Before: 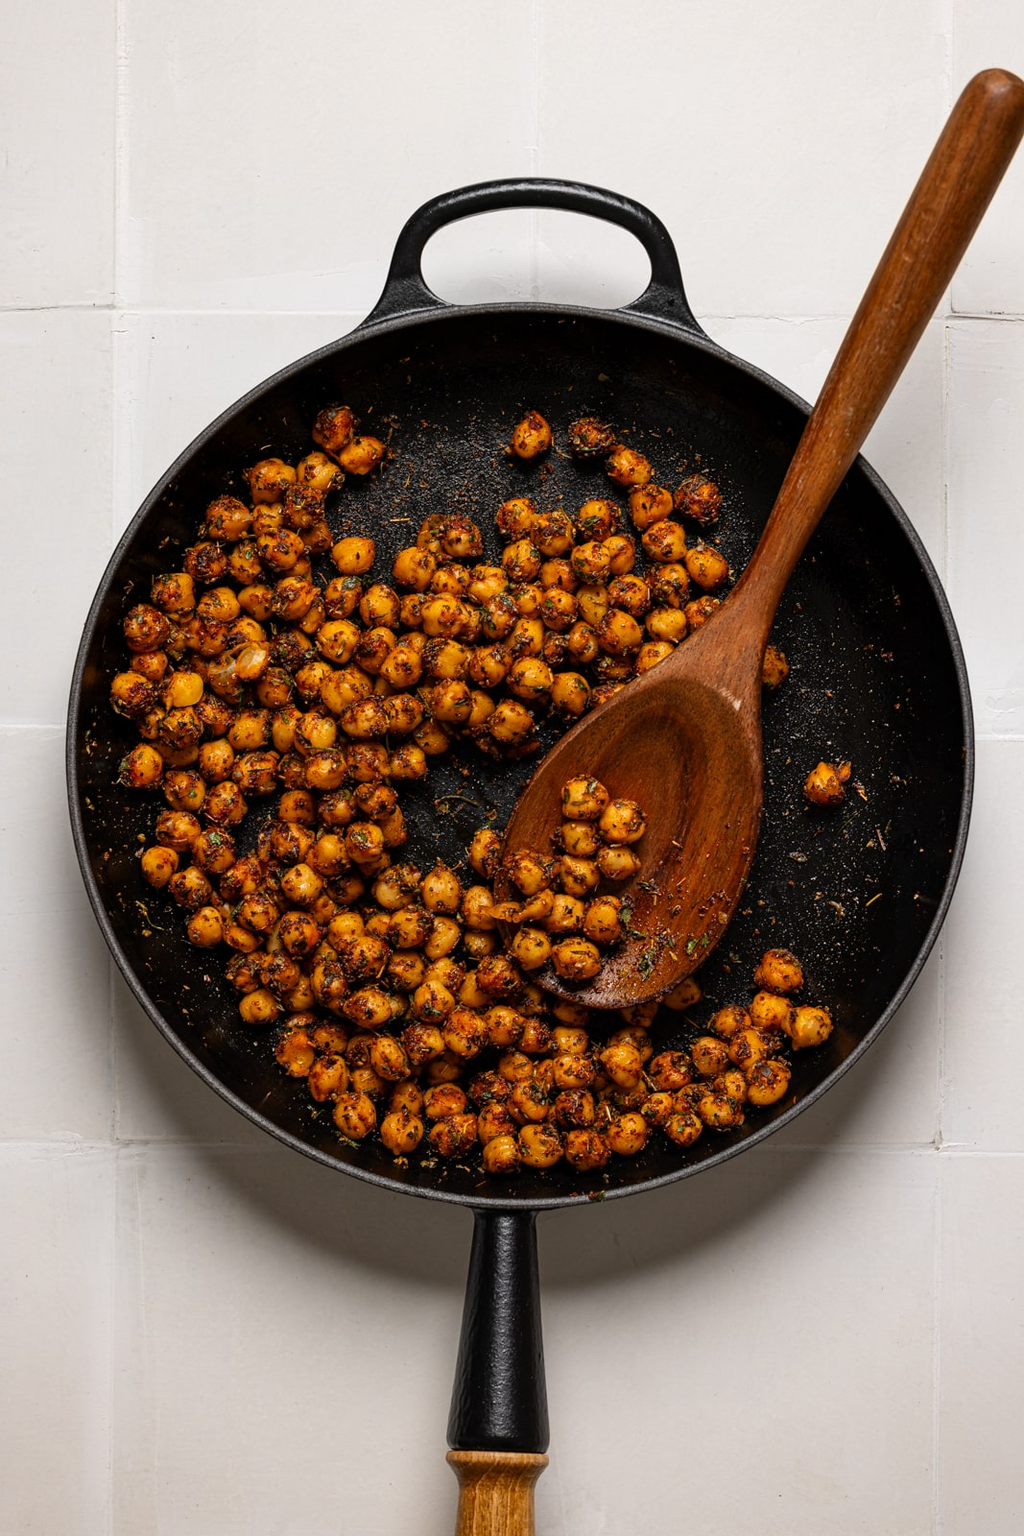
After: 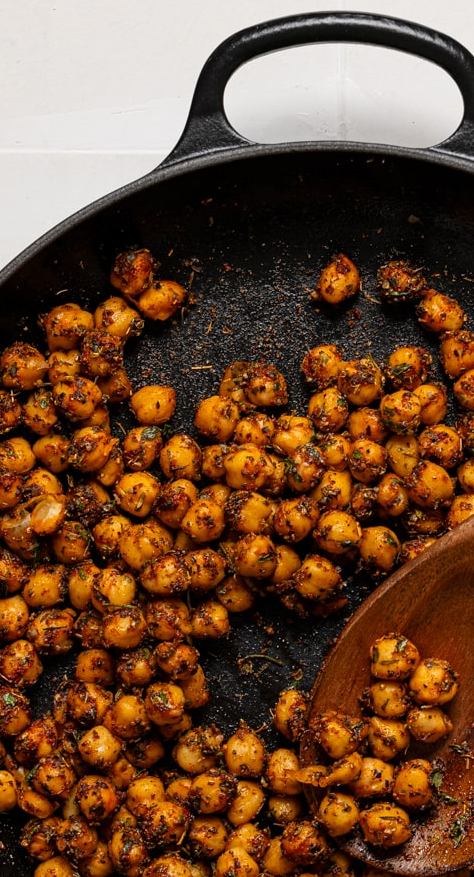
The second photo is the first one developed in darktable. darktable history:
crop: left 20.229%, top 10.897%, right 35.255%, bottom 34.254%
